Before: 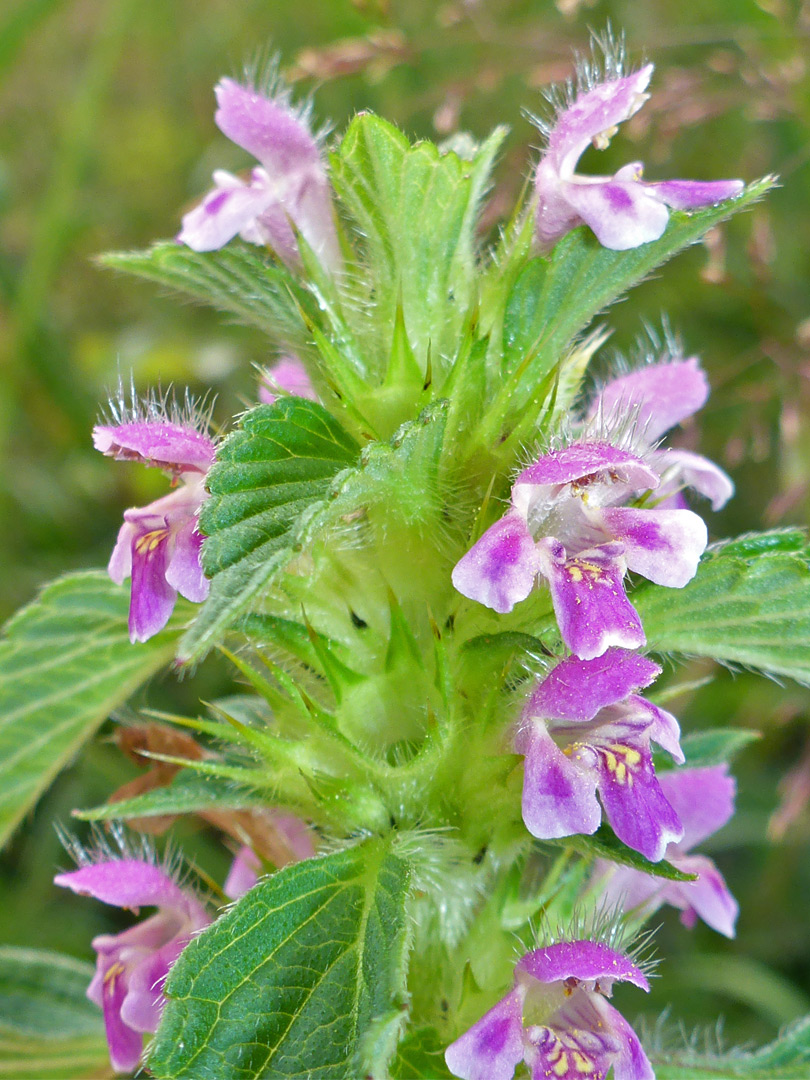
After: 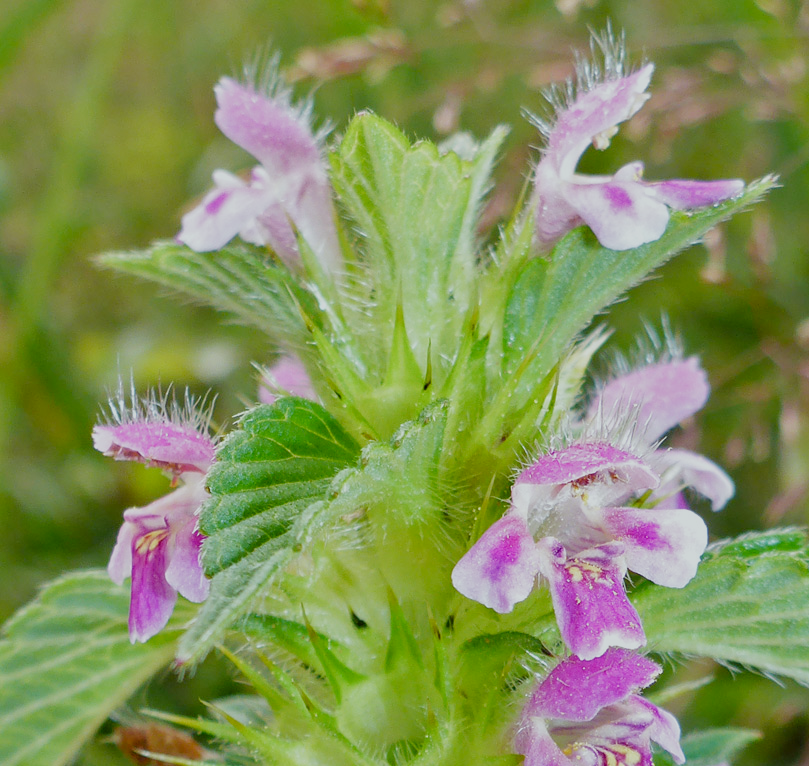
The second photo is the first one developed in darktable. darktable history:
crop: right 0%, bottom 28.986%
filmic rgb: black relative exposure -7.65 EV, white relative exposure 4.56 EV, hardness 3.61, preserve chrominance no, color science v5 (2021)
color correction: highlights a* -2.8, highlights b* -1.94, shadows a* 2.3, shadows b* 2.94
